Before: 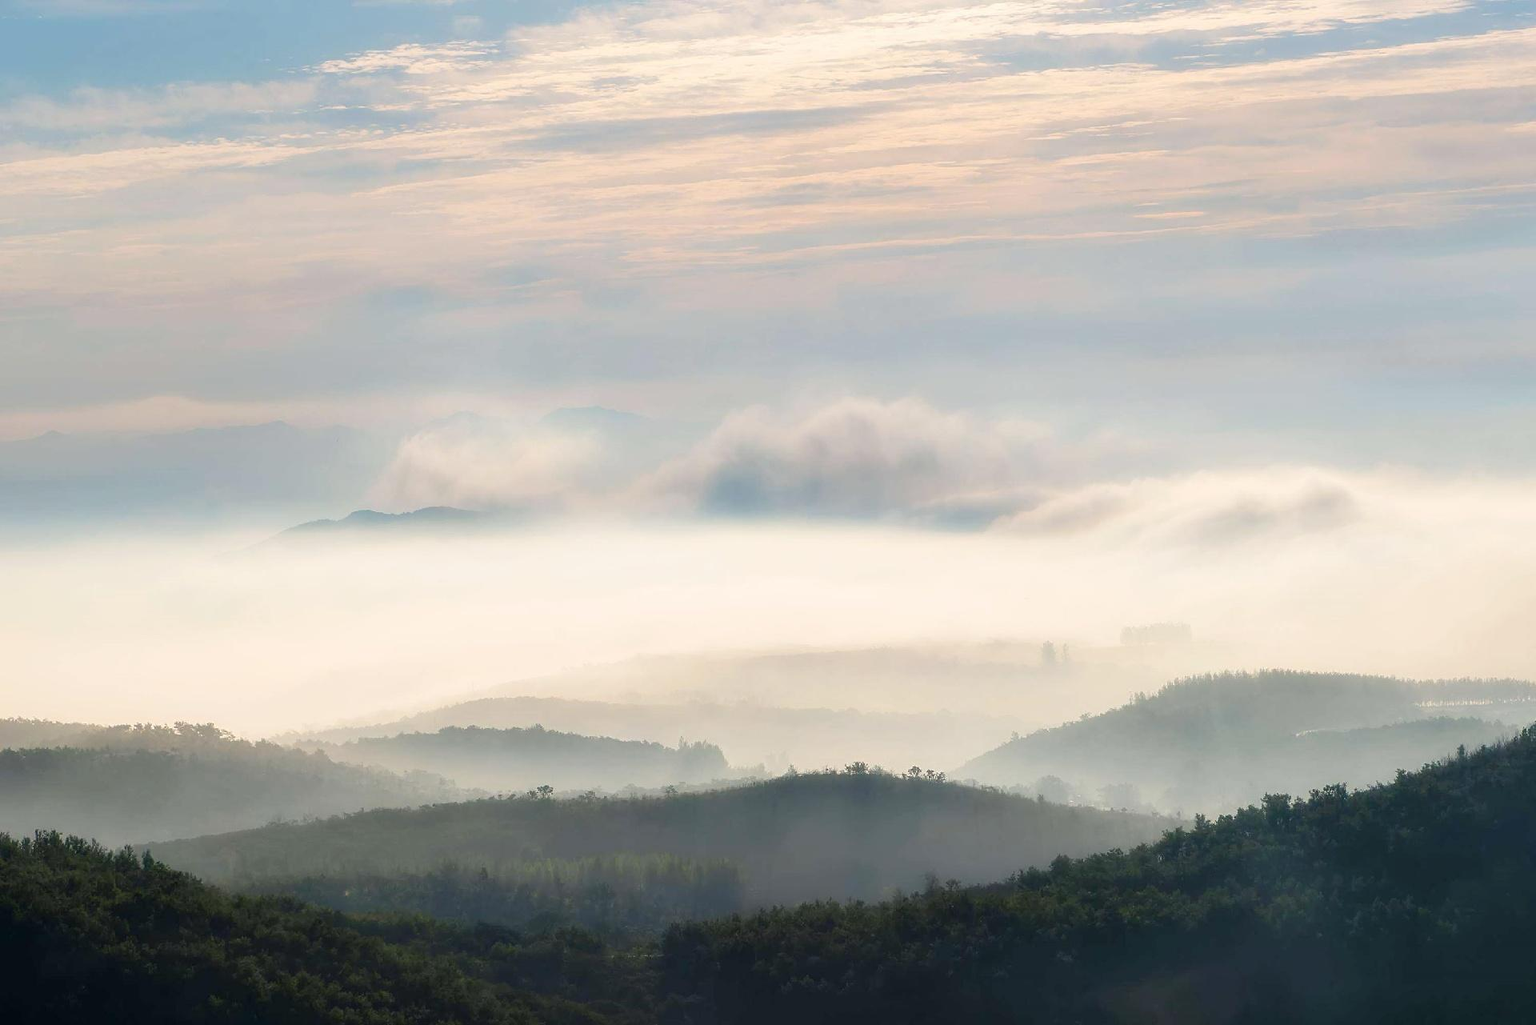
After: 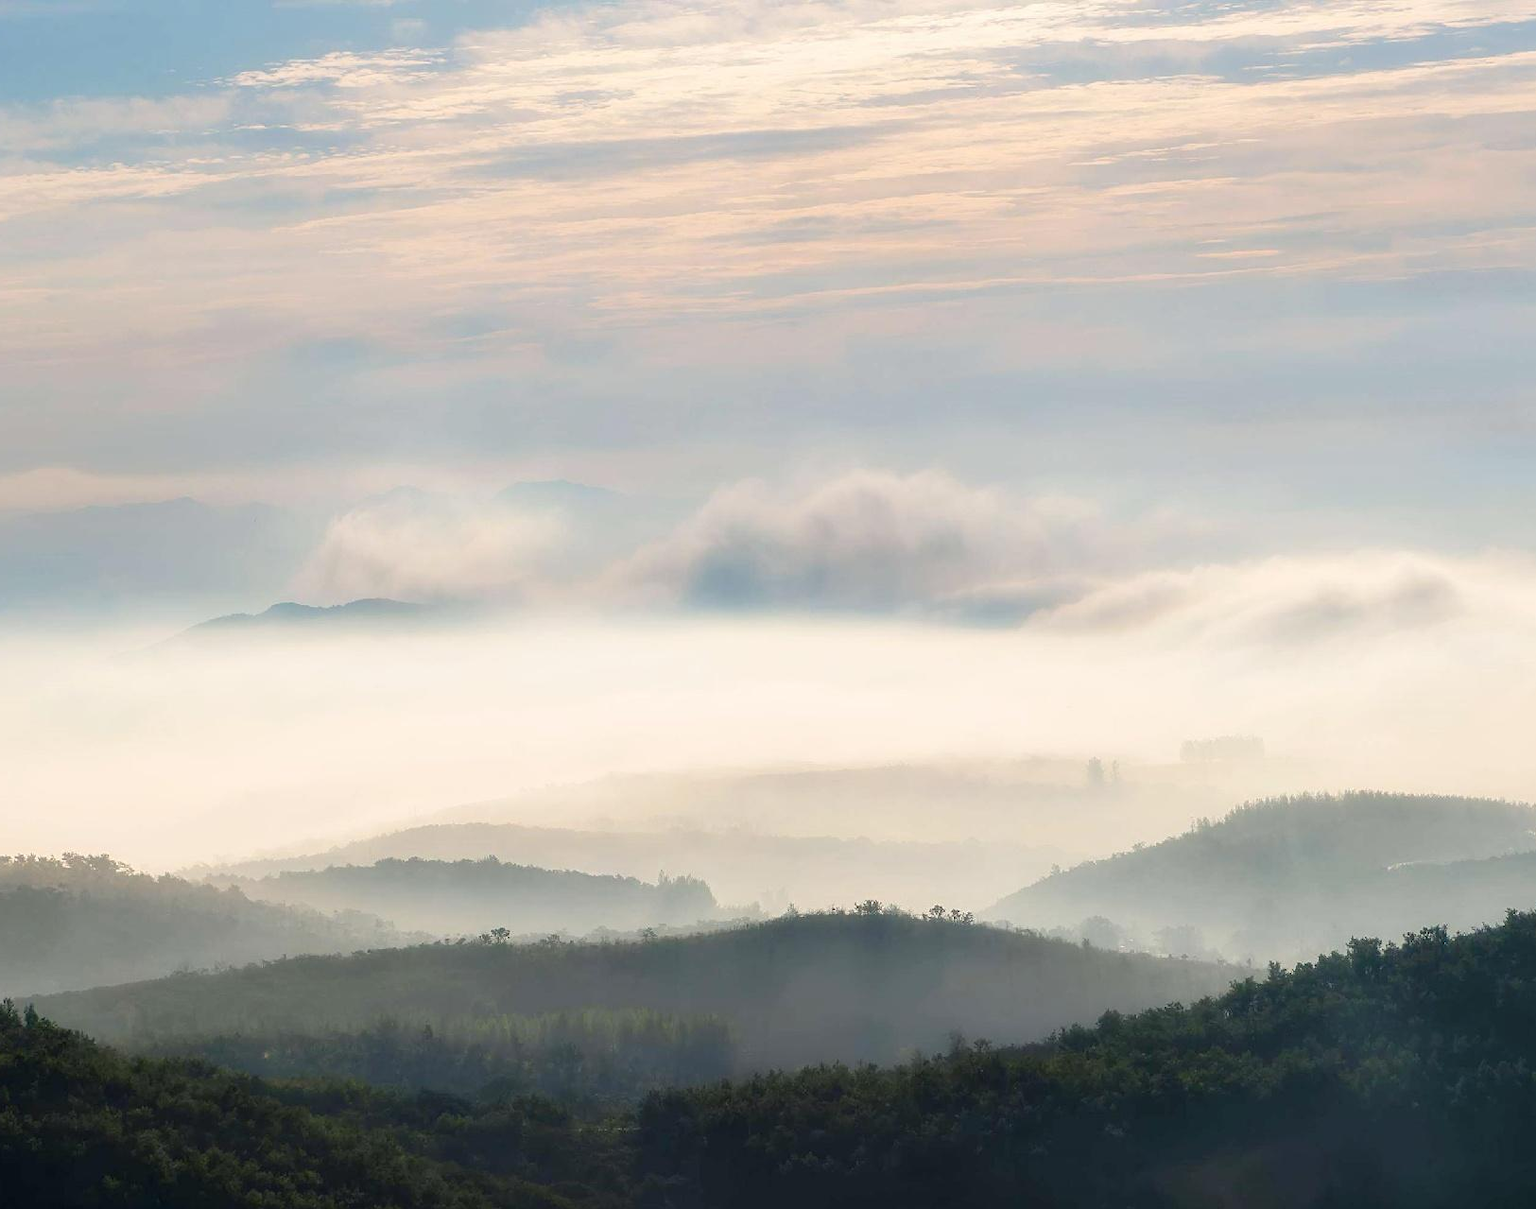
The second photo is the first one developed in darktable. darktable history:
crop: left 7.95%, right 7.383%
